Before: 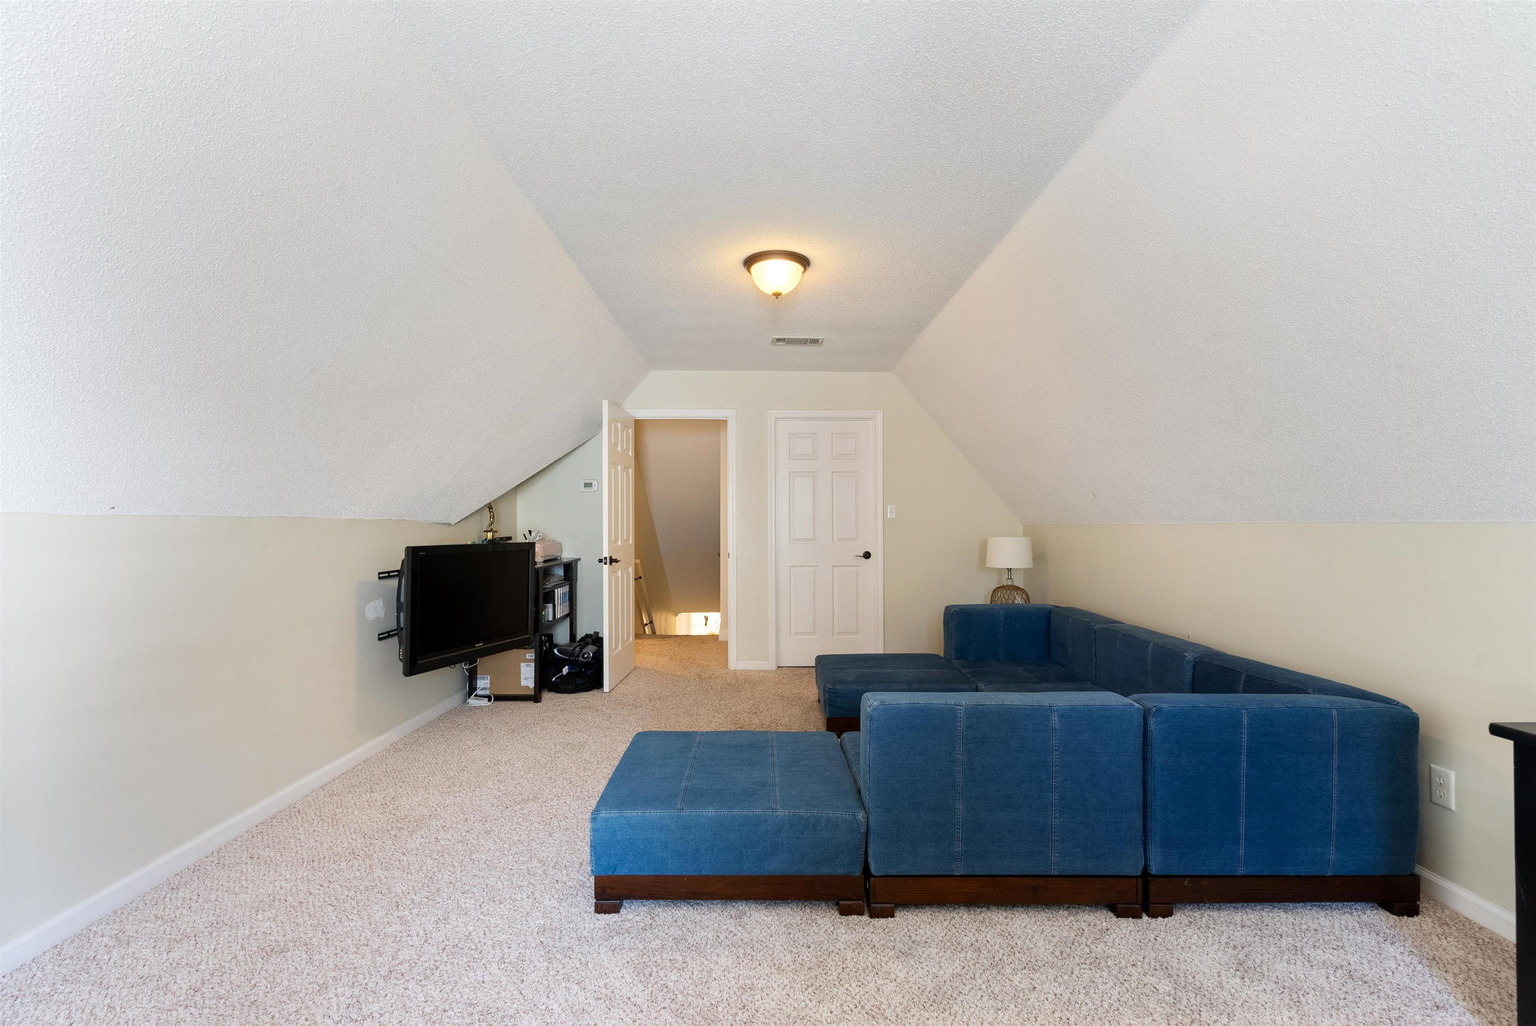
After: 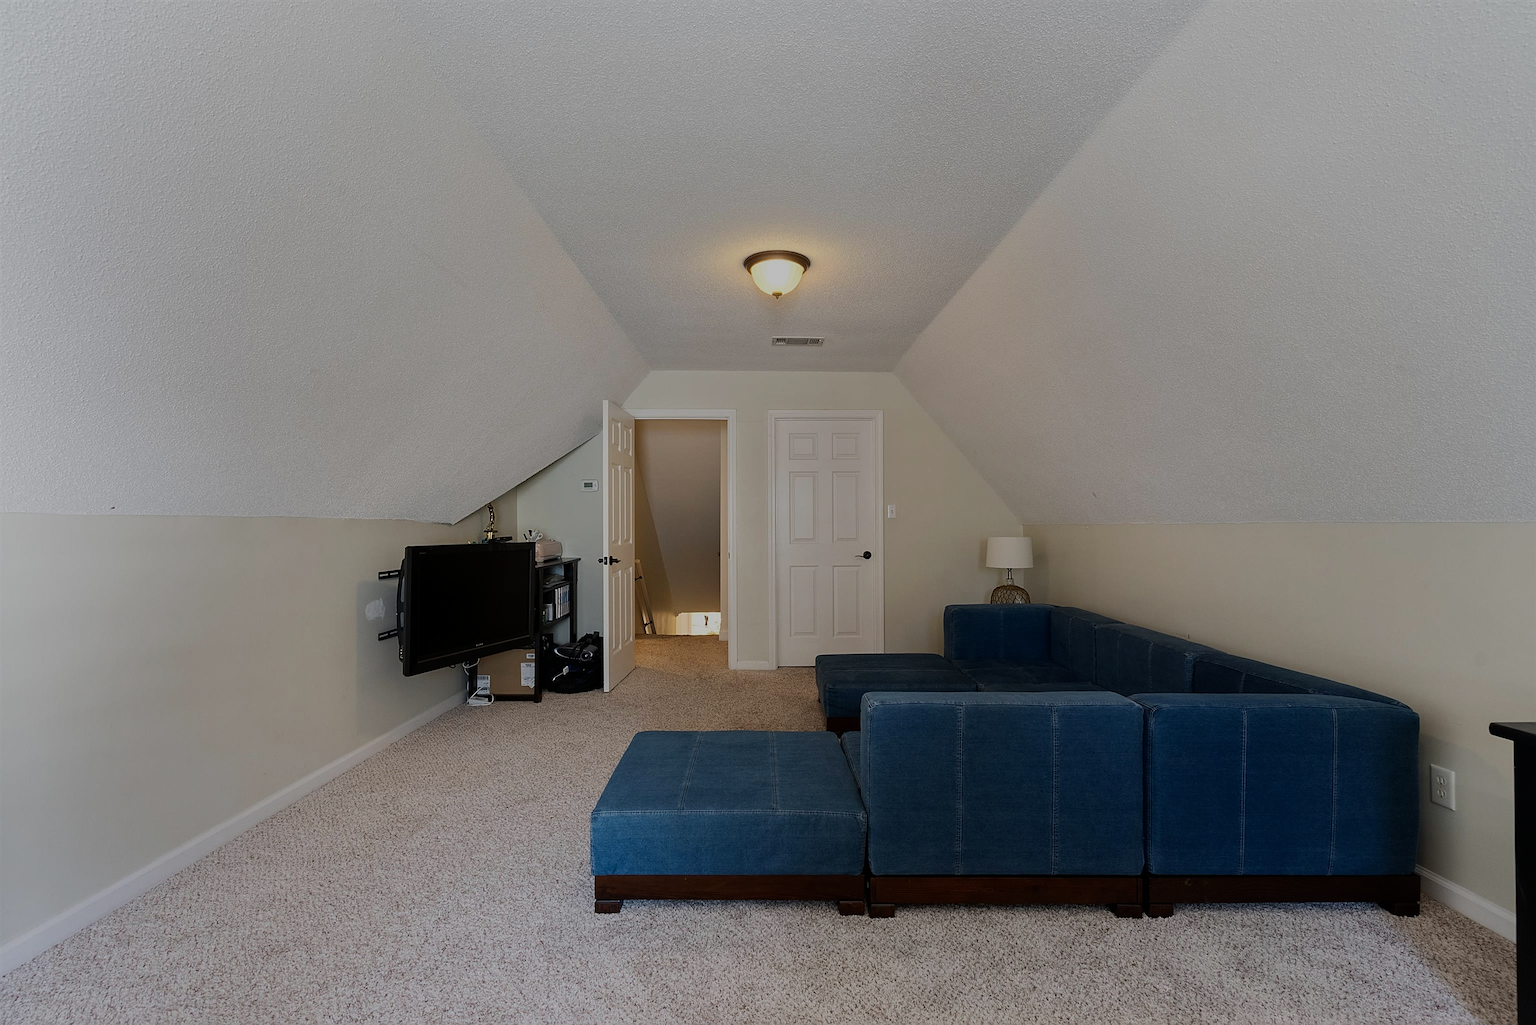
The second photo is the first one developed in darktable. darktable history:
sharpen: on, module defaults
tone equalizer: -8 EV -0.417 EV, -7 EV -0.389 EV, -6 EV -0.333 EV, -5 EV -0.222 EV, -3 EV 0.222 EV, -2 EV 0.333 EV, -1 EV 0.389 EV, +0 EV 0.417 EV, edges refinement/feathering 500, mask exposure compensation -1.57 EV, preserve details no
exposure: black level correction 0, exposure 0.7 EV, compensate exposure bias true, compensate highlight preservation false
